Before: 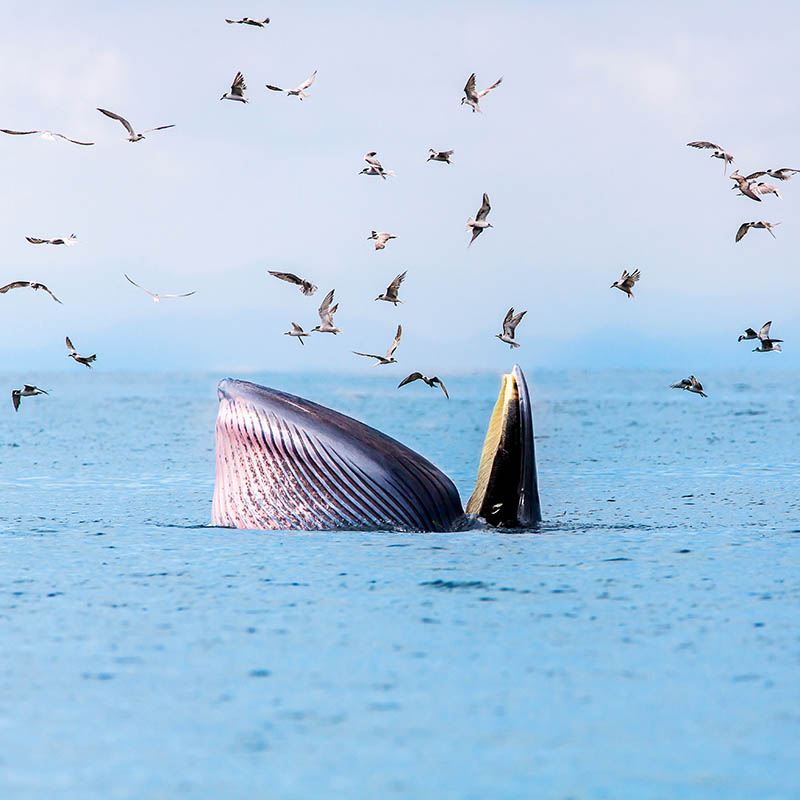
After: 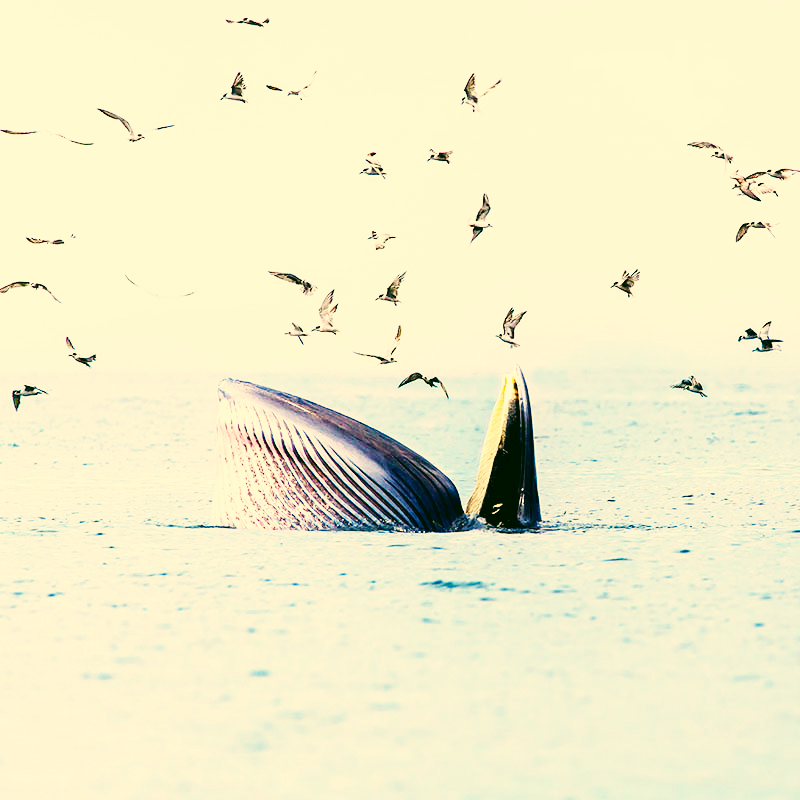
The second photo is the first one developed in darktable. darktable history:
color correction: highlights a* 4.85, highlights b* 24.32, shadows a* -15.71, shadows b* 3.8
base curve: curves: ch0 [(0, 0.003) (0.001, 0.002) (0.006, 0.004) (0.02, 0.022) (0.048, 0.086) (0.094, 0.234) (0.162, 0.431) (0.258, 0.629) (0.385, 0.8) (0.548, 0.918) (0.751, 0.988) (1, 1)], preserve colors none
